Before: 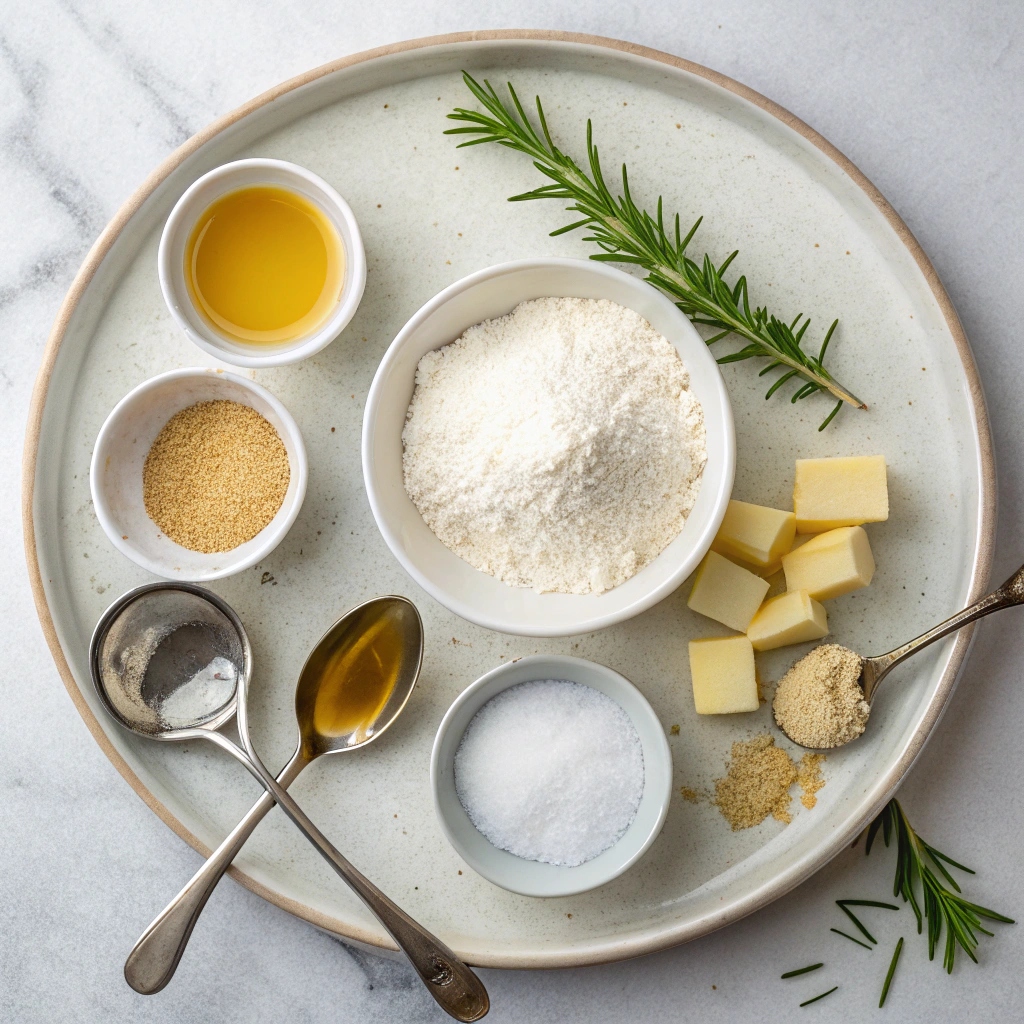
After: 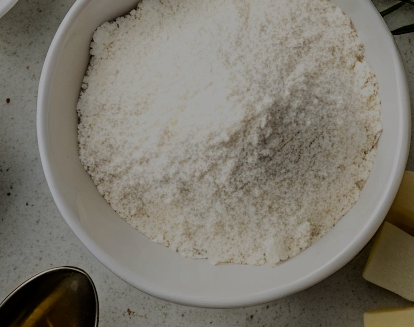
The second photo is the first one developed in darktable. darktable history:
exposure: exposure -1.468 EV, compensate highlight preservation false
filmic rgb: black relative exposure -5 EV, hardness 2.88, contrast 1.3
crop: left 31.751%, top 32.172%, right 27.8%, bottom 35.83%
